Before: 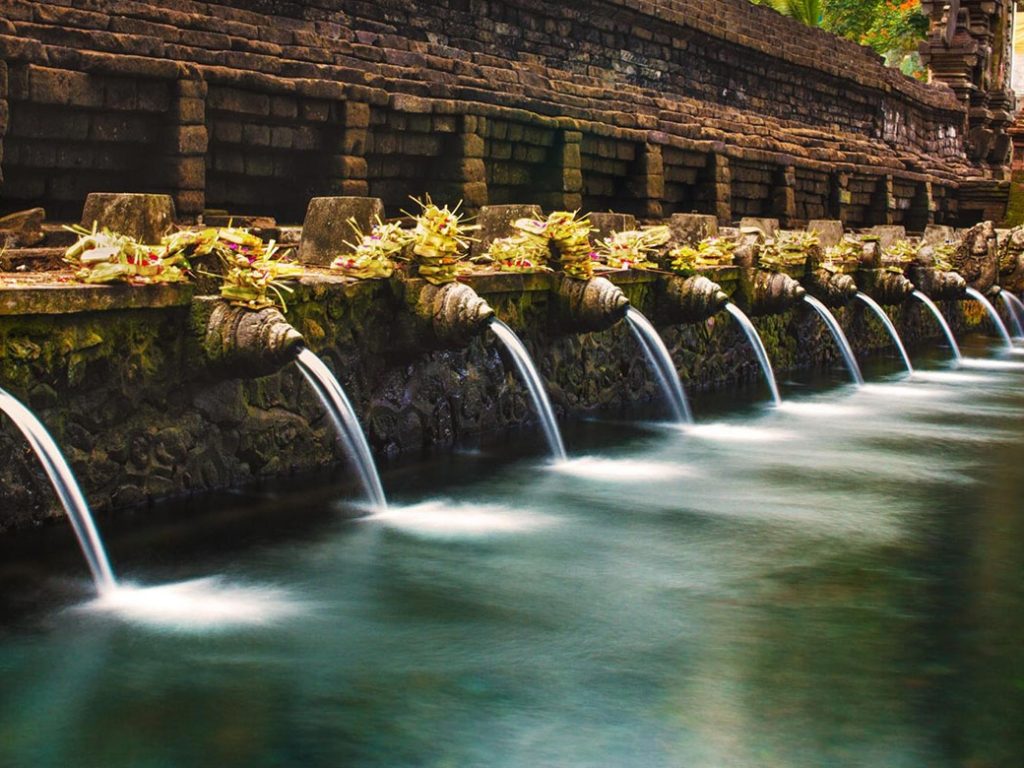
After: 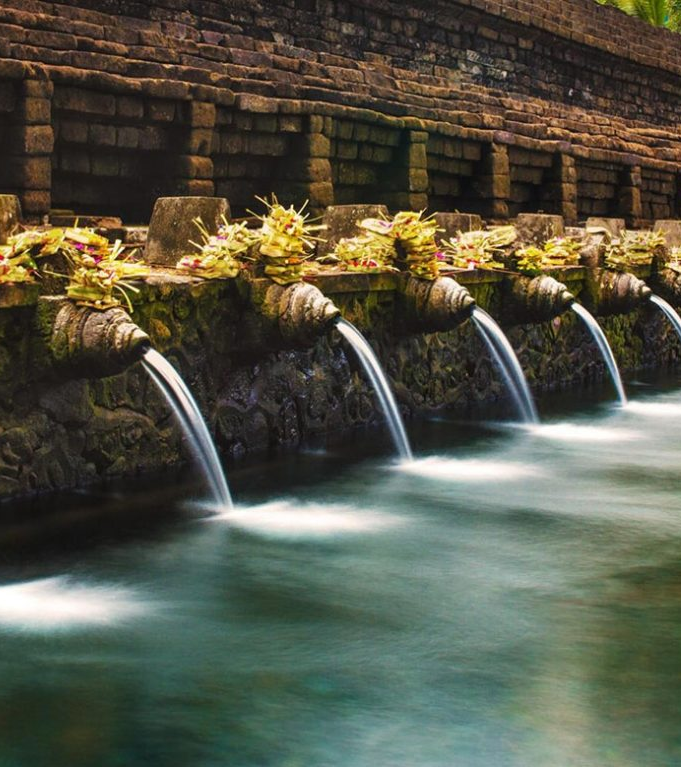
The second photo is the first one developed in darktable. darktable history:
crop and rotate: left 15.064%, right 18.416%
